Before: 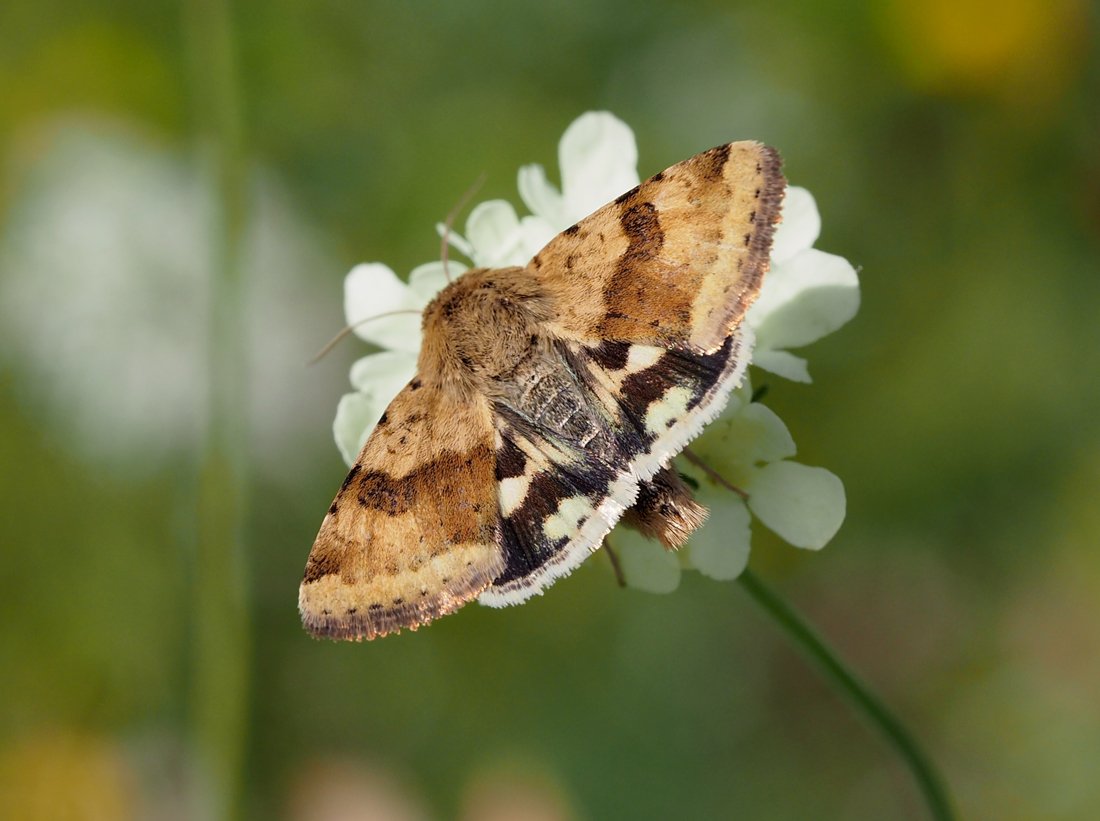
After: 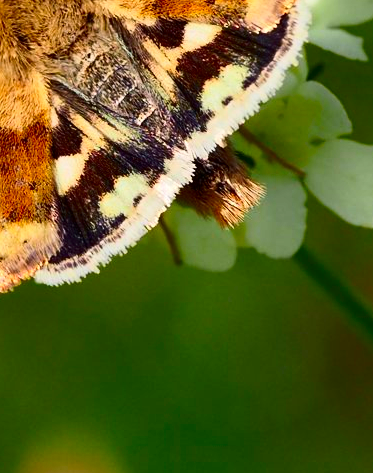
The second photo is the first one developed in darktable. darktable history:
crop: left 40.411%, top 39.283%, right 25.664%, bottom 3.1%
contrast brightness saturation: contrast 0.267, brightness 0.014, saturation 0.888
